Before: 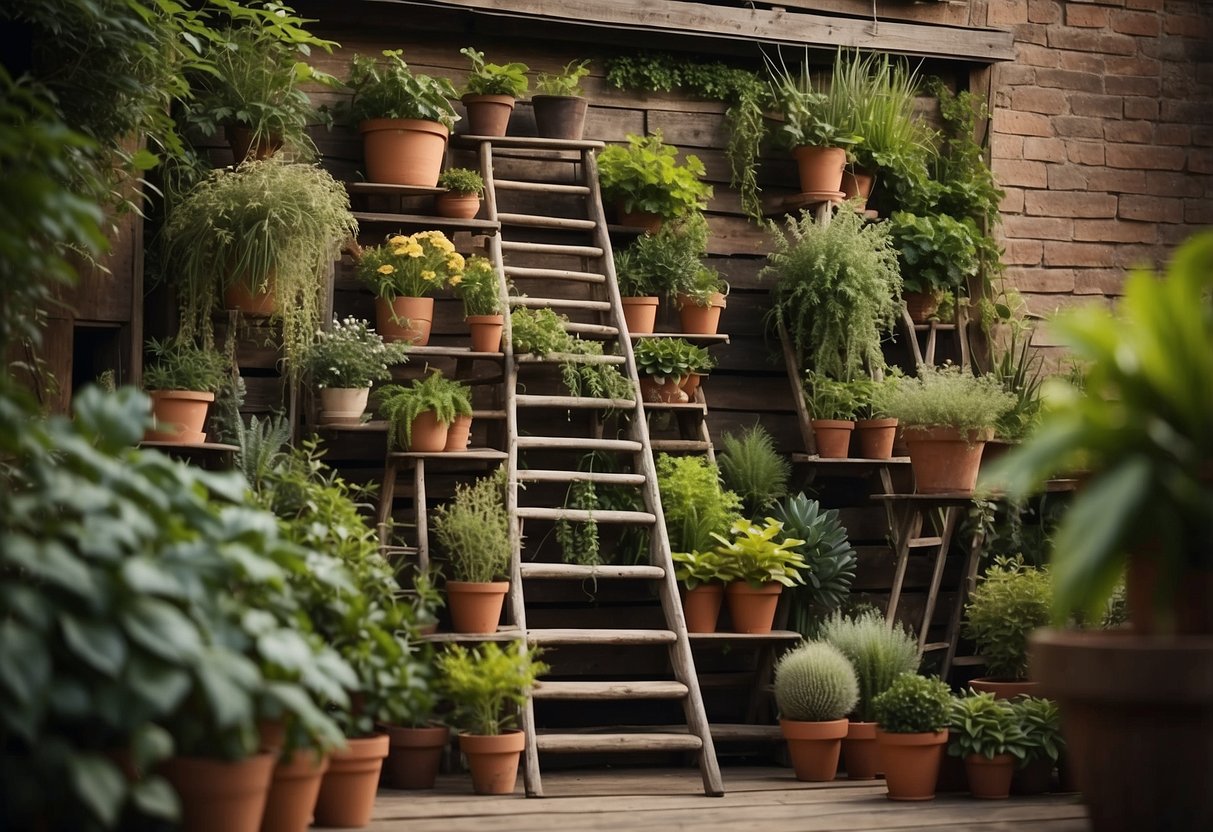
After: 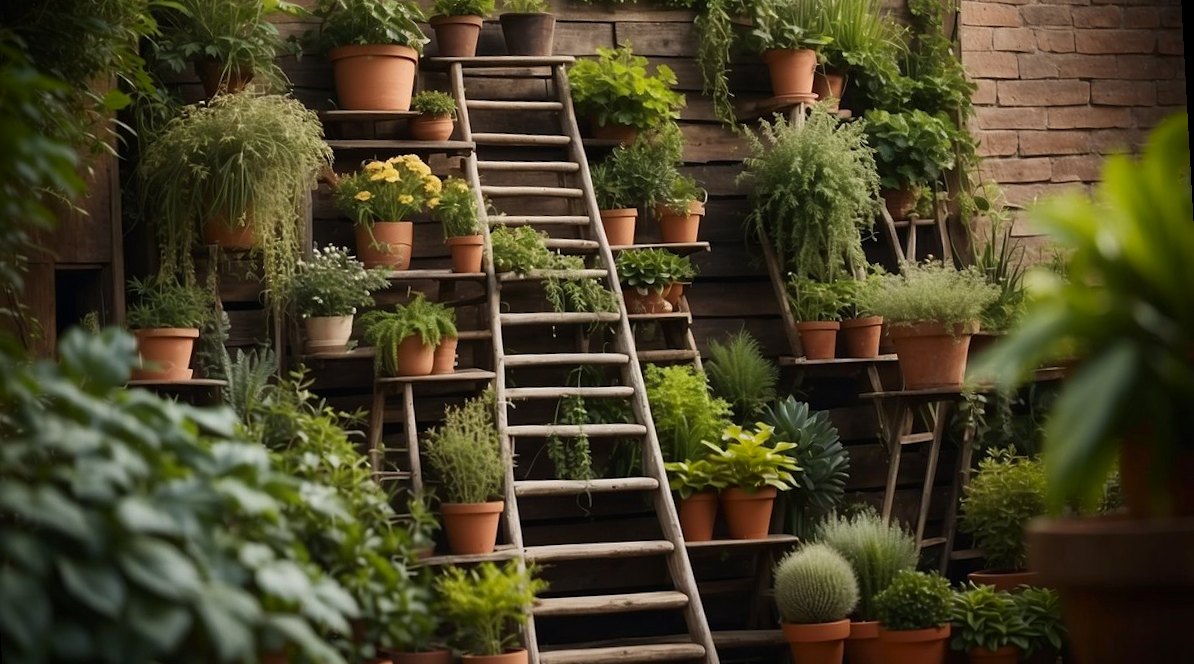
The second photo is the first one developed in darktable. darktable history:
crop and rotate: left 2.991%, top 13.302%, right 1.981%, bottom 12.636%
shadows and highlights: shadows -40.15, highlights 62.88, soften with gaussian
rotate and perspective: rotation -3.18°, automatic cropping off
